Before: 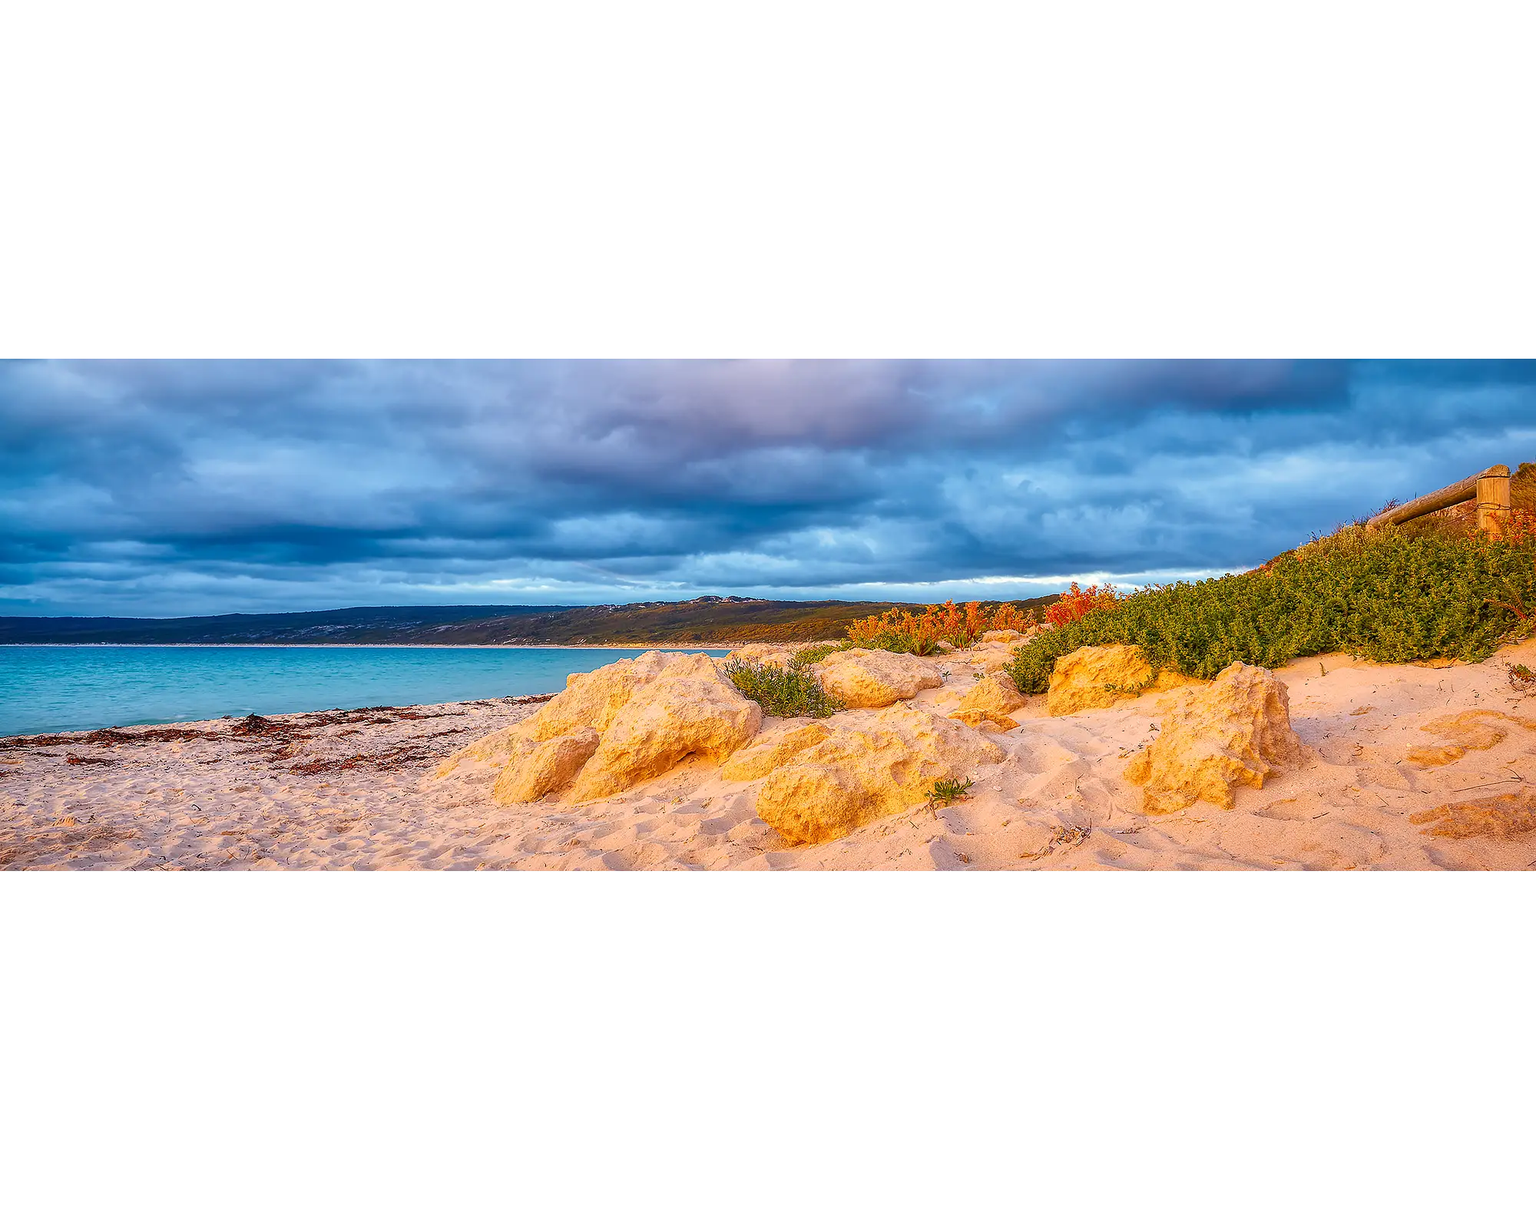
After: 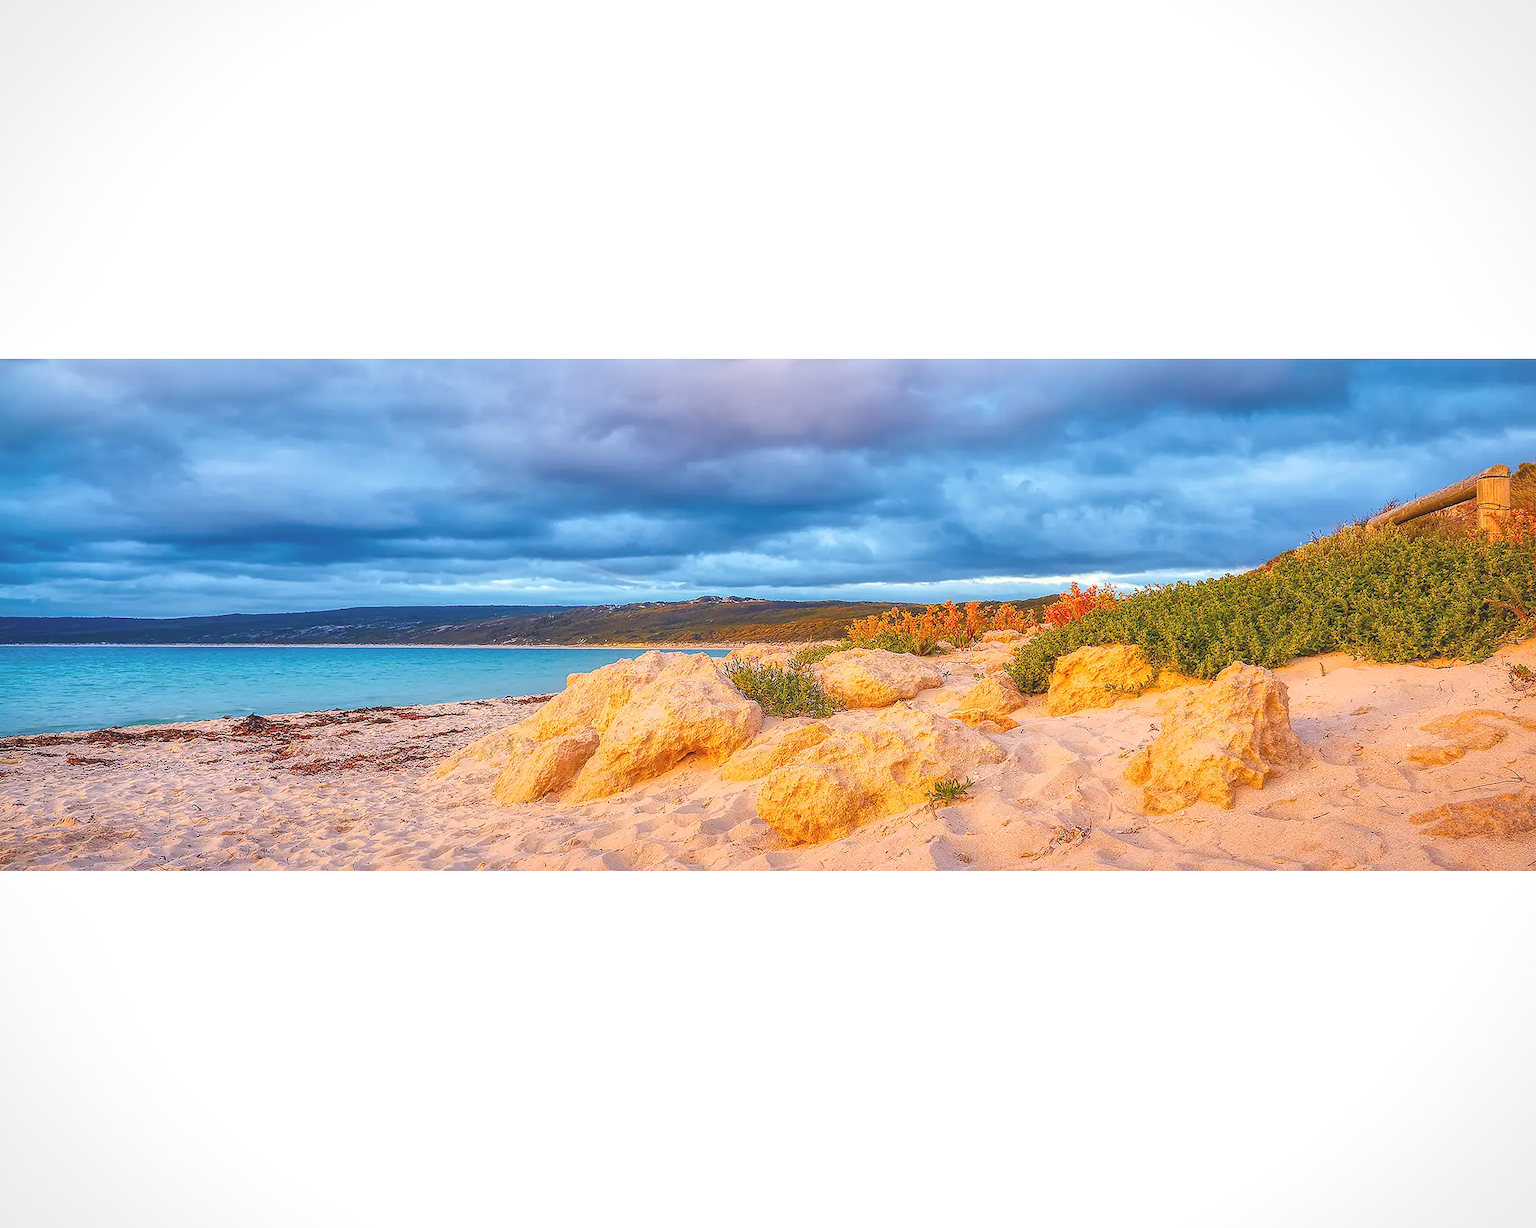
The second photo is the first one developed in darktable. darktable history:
local contrast: highlights 48%, shadows 6%, detail 99%
vignetting: fall-off start 97.23%, brightness -0.192, saturation -0.302, width/height ratio 1.183, dithering 8-bit output
levels: levels [0, 0.492, 0.984]
